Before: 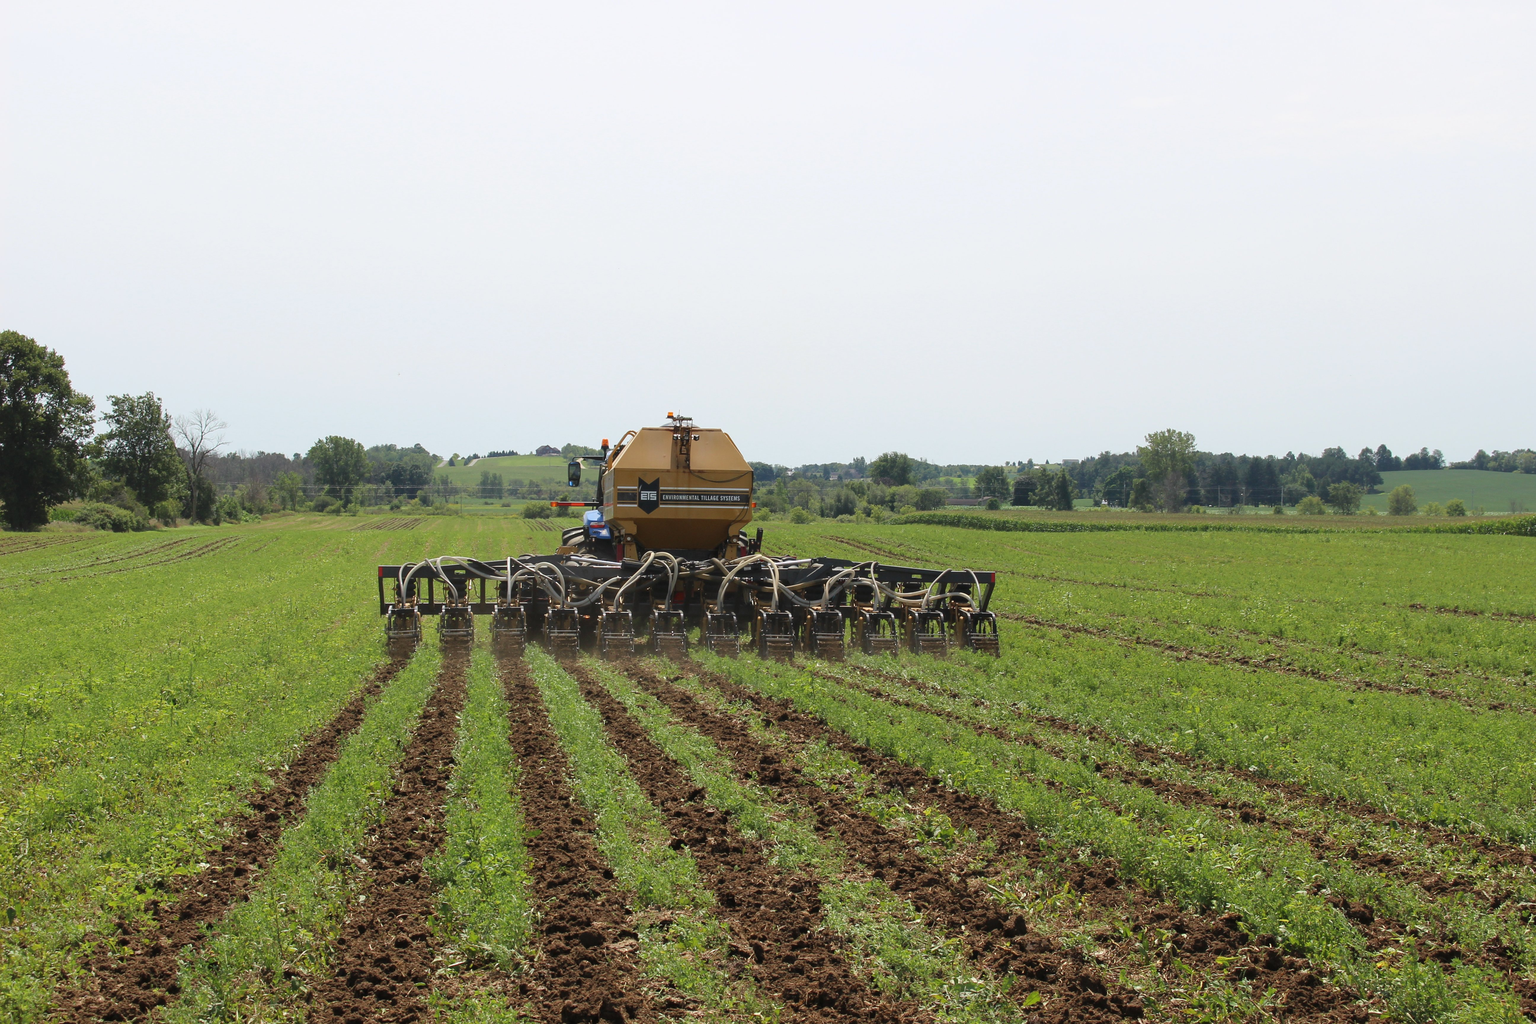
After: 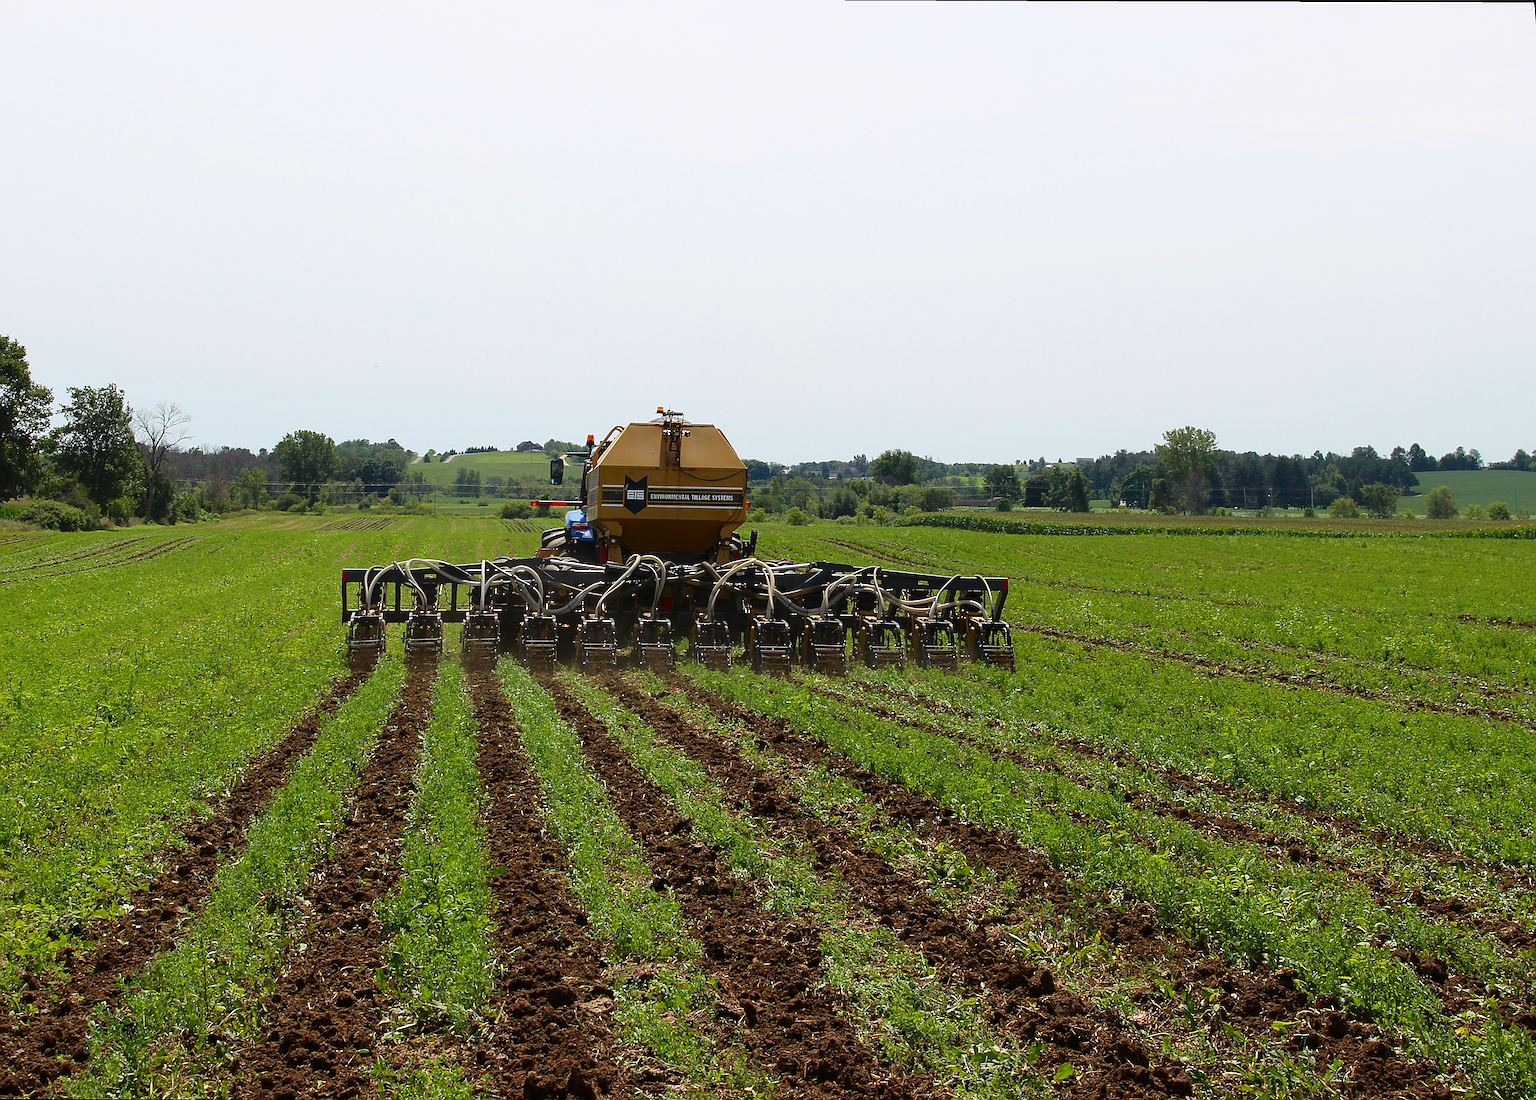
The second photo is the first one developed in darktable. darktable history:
sharpen: amount 1
contrast brightness saturation: contrast 0.12, brightness -0.12, saturation 0.2
rotate and perspective: rotation 0.215°, lens shift (vertical) -0.139, crop left 0.069, crop right 0.939, crop top 0.002, crop bottom 0.996
